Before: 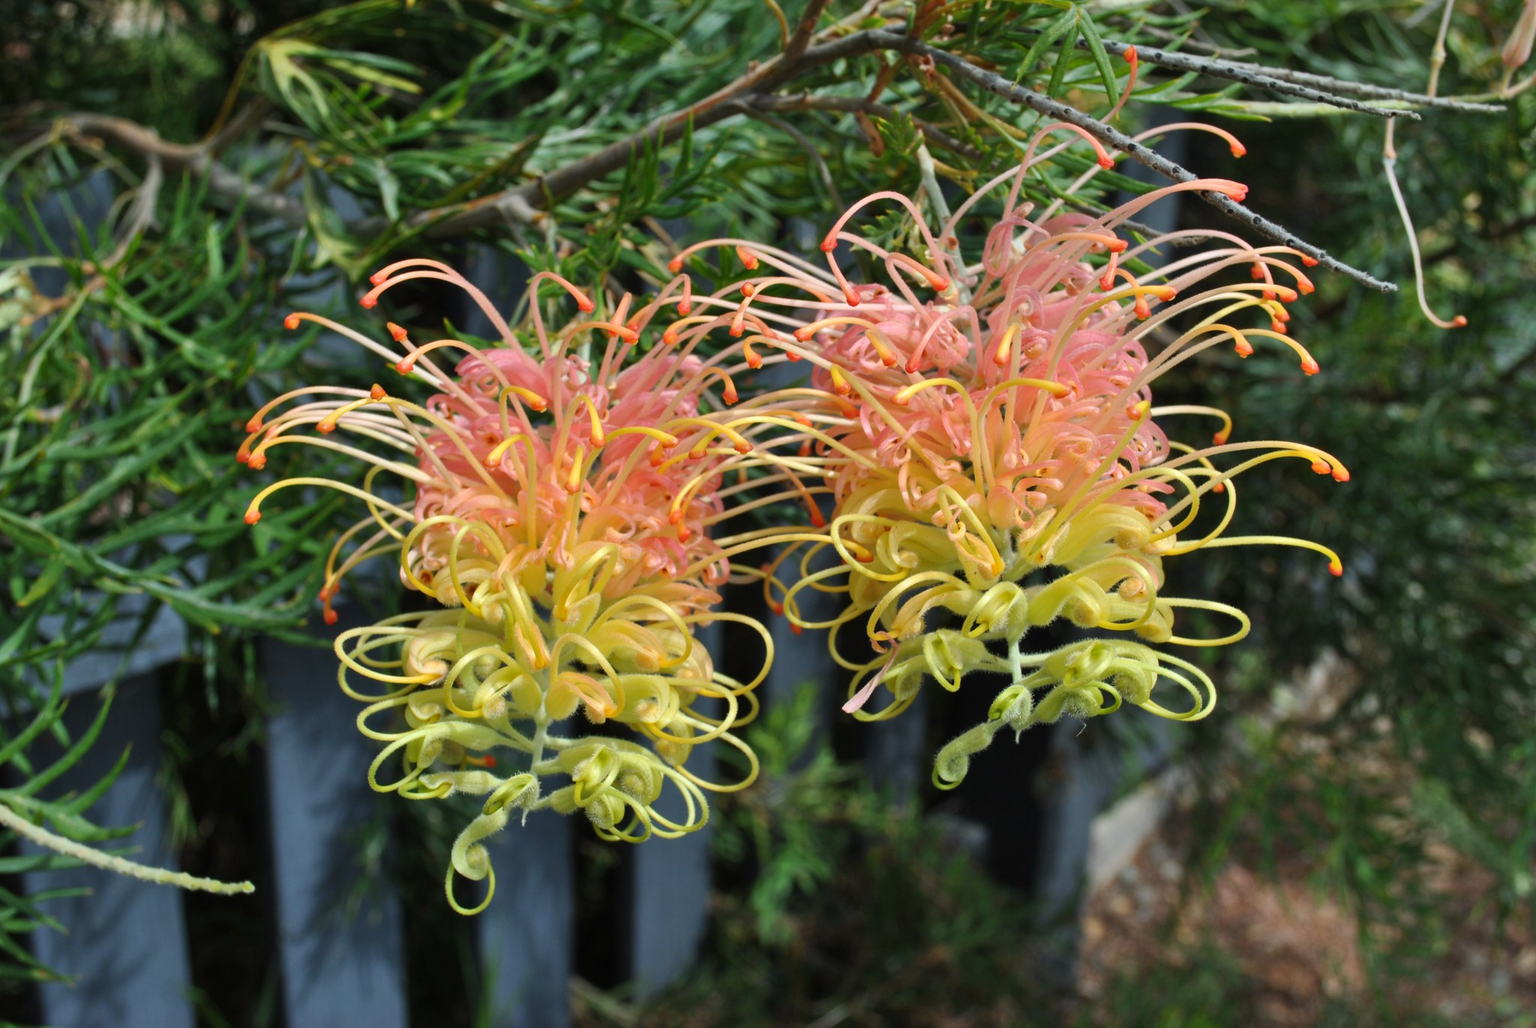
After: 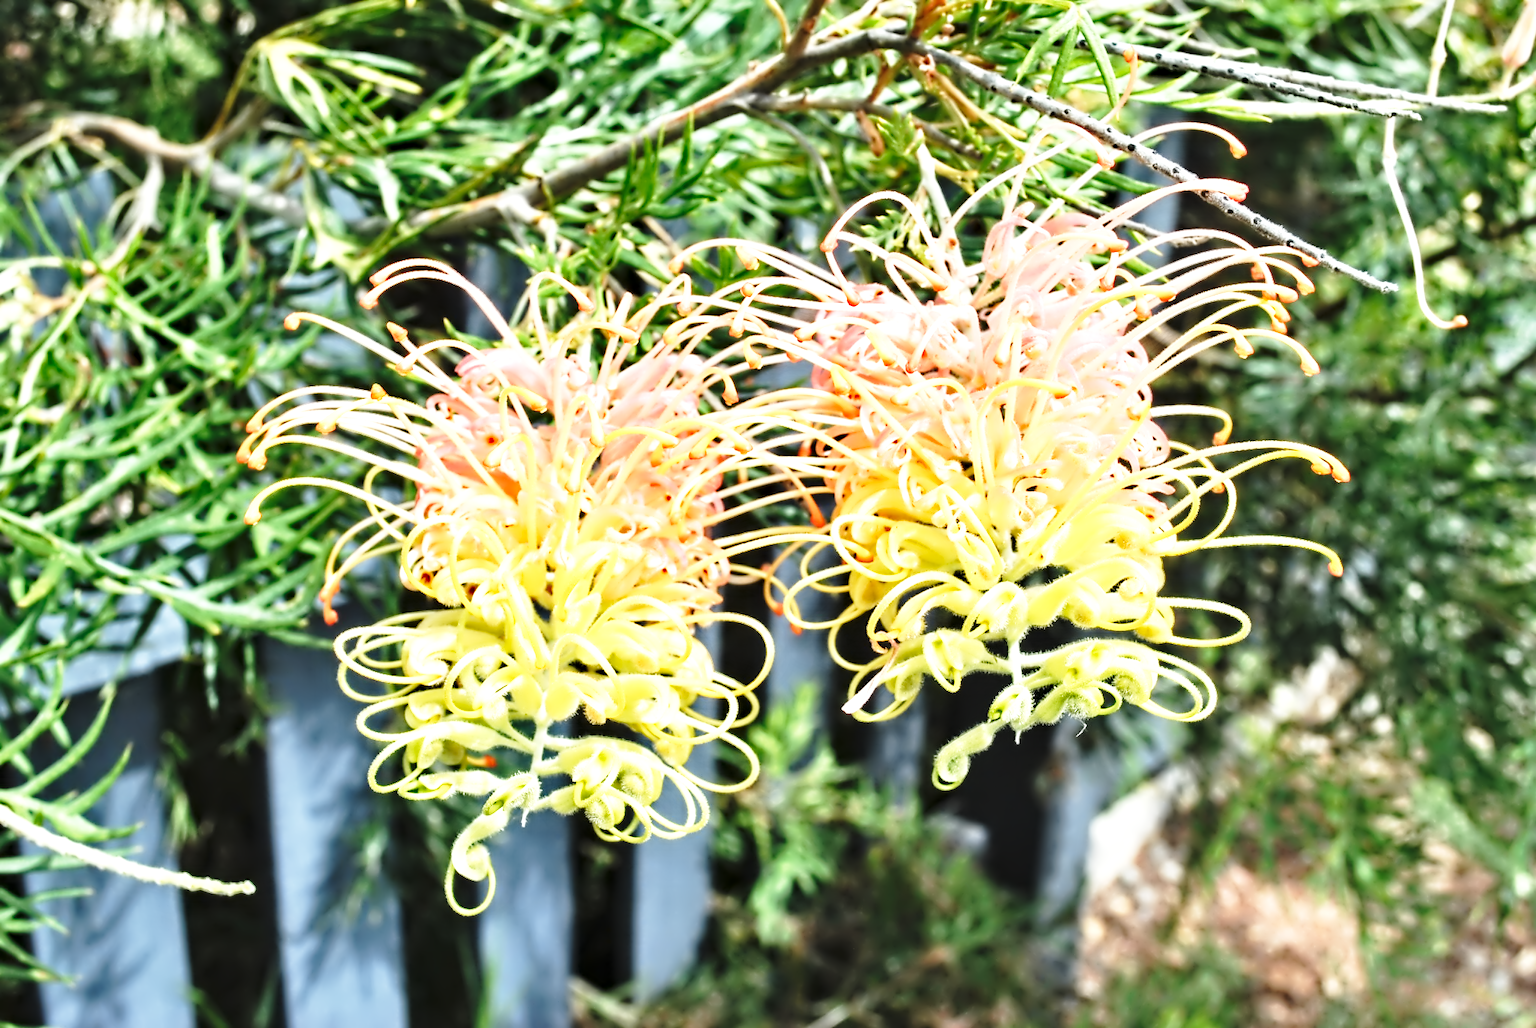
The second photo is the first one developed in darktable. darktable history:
base curve: curves: ch0 [(0, 0) (0.028, 0.03) (0.121, 0.232) (0.46, 0.748) (0.859, 0.968) (1, 1)], preserve colors none
contrast equalizer: y [[0.5, 0.542, 0.583, 0.625, 0.667, 0.708], [0.5 ×6], [0.5 ×6], [0, 0.033, 0.067, 0.1, 0.133, 0.167], [0, 0.05, 0.1, 0.15, 0.2, 0.25]]
exposure: black level correction -0.002, exposure 1.33 EV, compensate highlight preservation false
